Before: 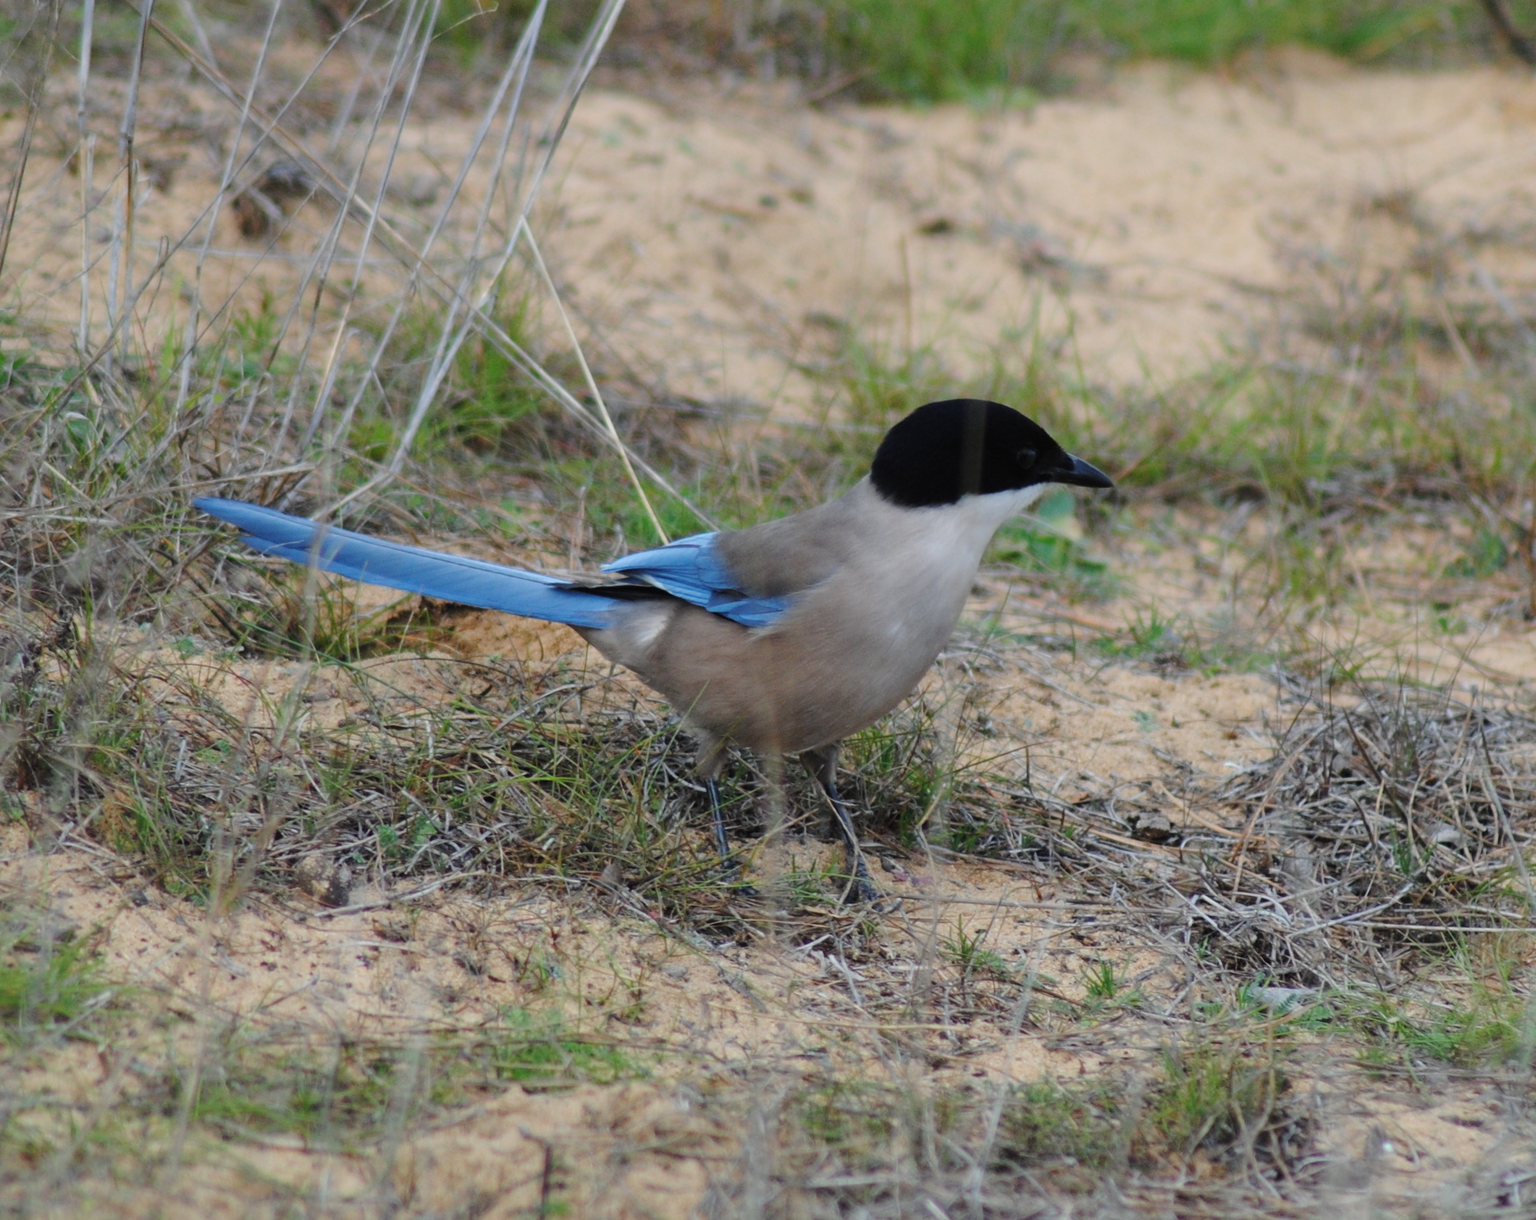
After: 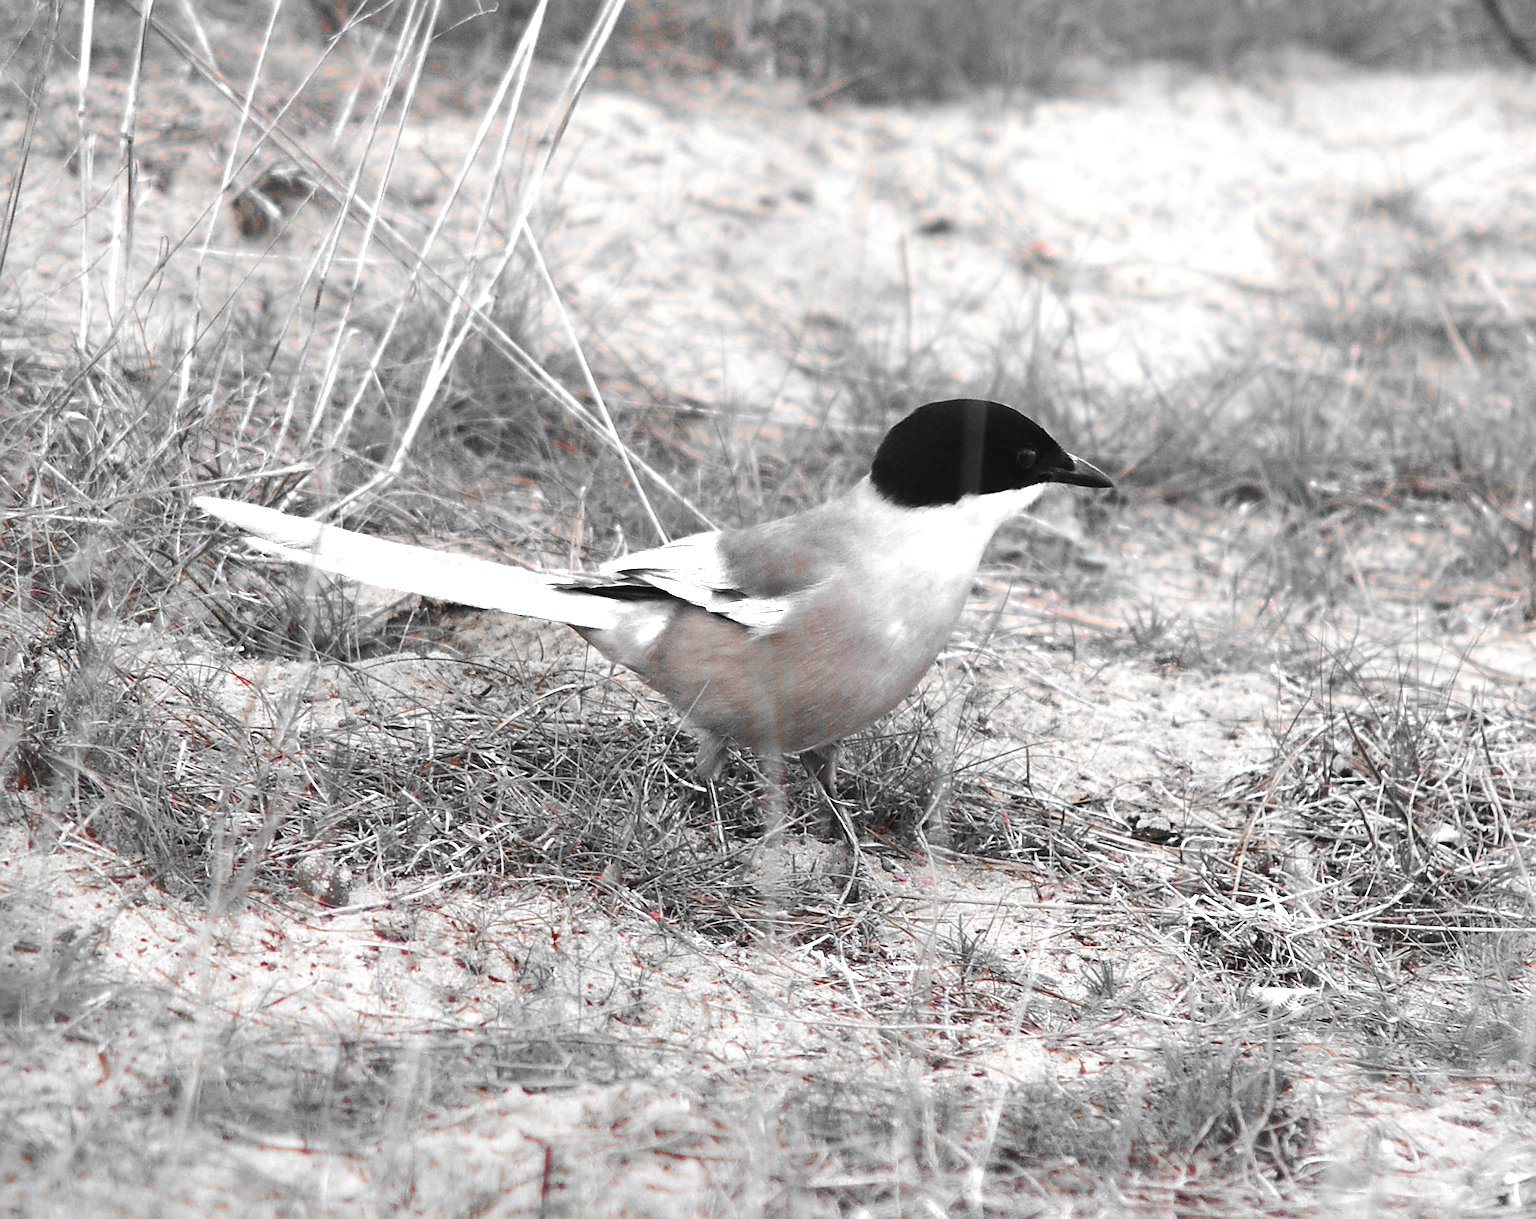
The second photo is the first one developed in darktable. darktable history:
exposure: black level correction 0, exposure 1.2 EV, compensate highlight preservation false
sharpen: radius 1.4, amount 1.25, threshold 0.7
color zones: curves: ch0 [(0, 0.352) (0.143, 0.407) (0.286, 0.386) (0.429, 0.431) (0.571, 0.829) (0.714, 0.853) (0.857, 0.833) (1, 0.352)]; ch1 [(0, 0.604) (0.072, 0.726) (0.096, 0.608) (0.205, 0.007) (0.571, -0.006) (0.839, -0.013) (0.857, -0.012) (1, 0.604)]
